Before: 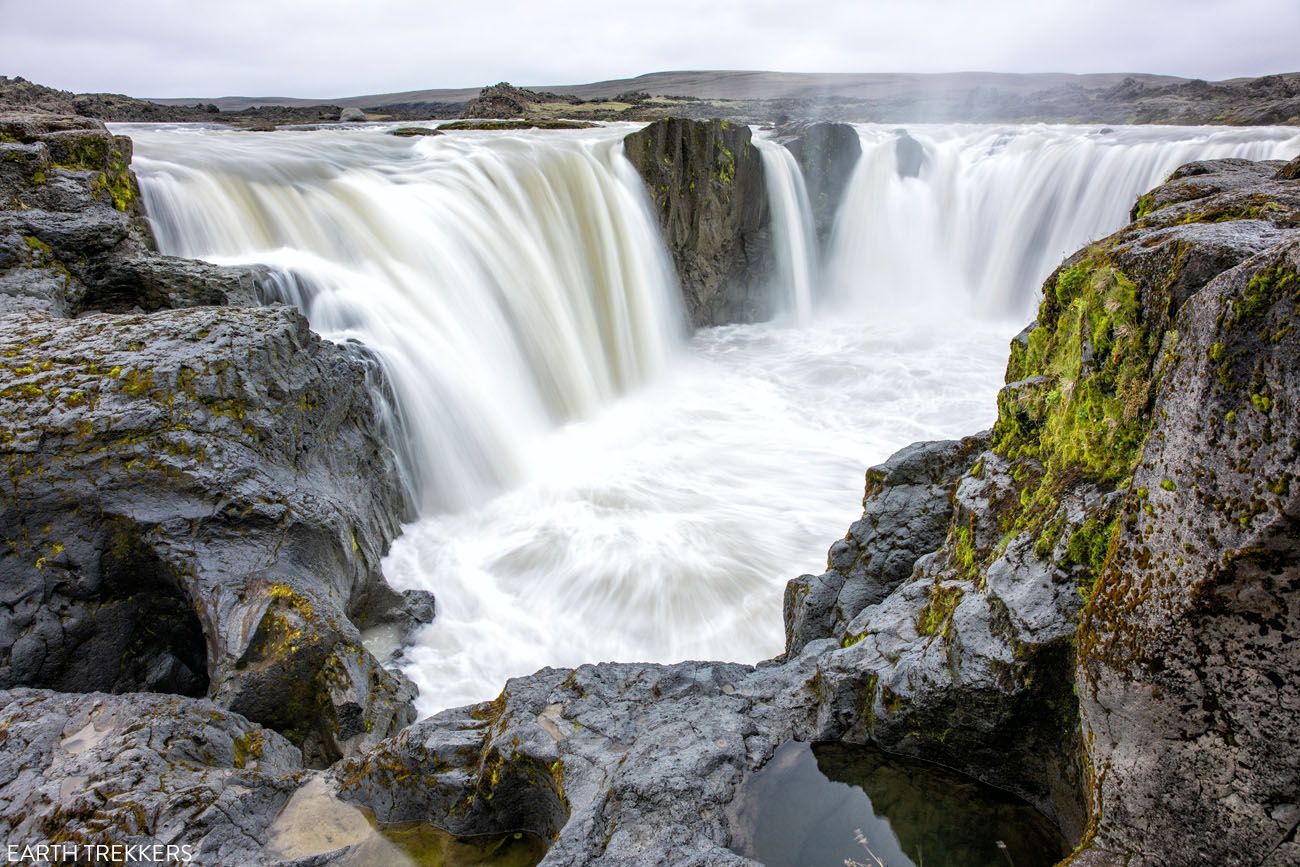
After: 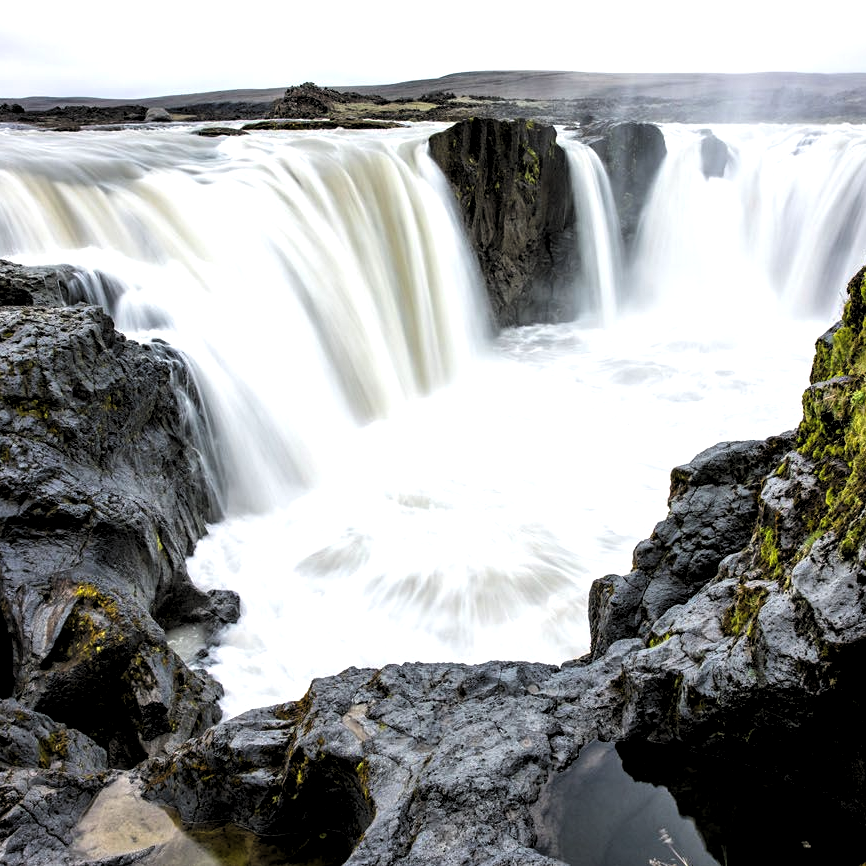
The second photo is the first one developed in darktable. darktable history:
levels: levels [0.182, 0.542, 0.902]
crop and rotate: left 15.055%, right 18.278%
